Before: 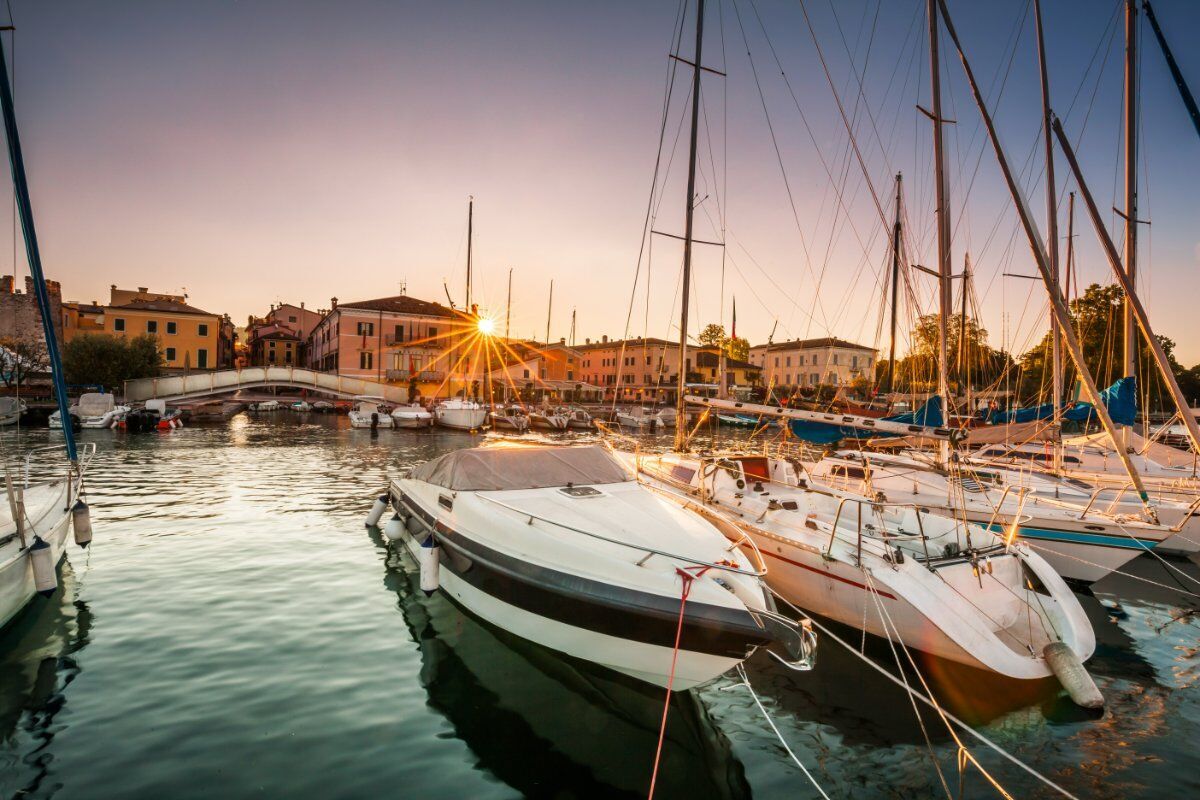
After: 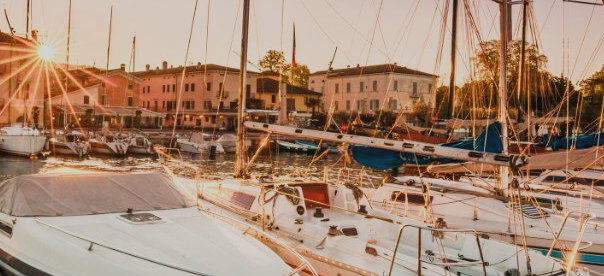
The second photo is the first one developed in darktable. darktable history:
crop: left 36.701%, top 34.329%, right 12.912%, bottom 31.076%
filmic rgb: black relative exposure -8.16 EV, white relative exposure 3.77 EV, hardness 4.44, color science v5 (2021), contrast in shadows safe, contrast in highlights safe
